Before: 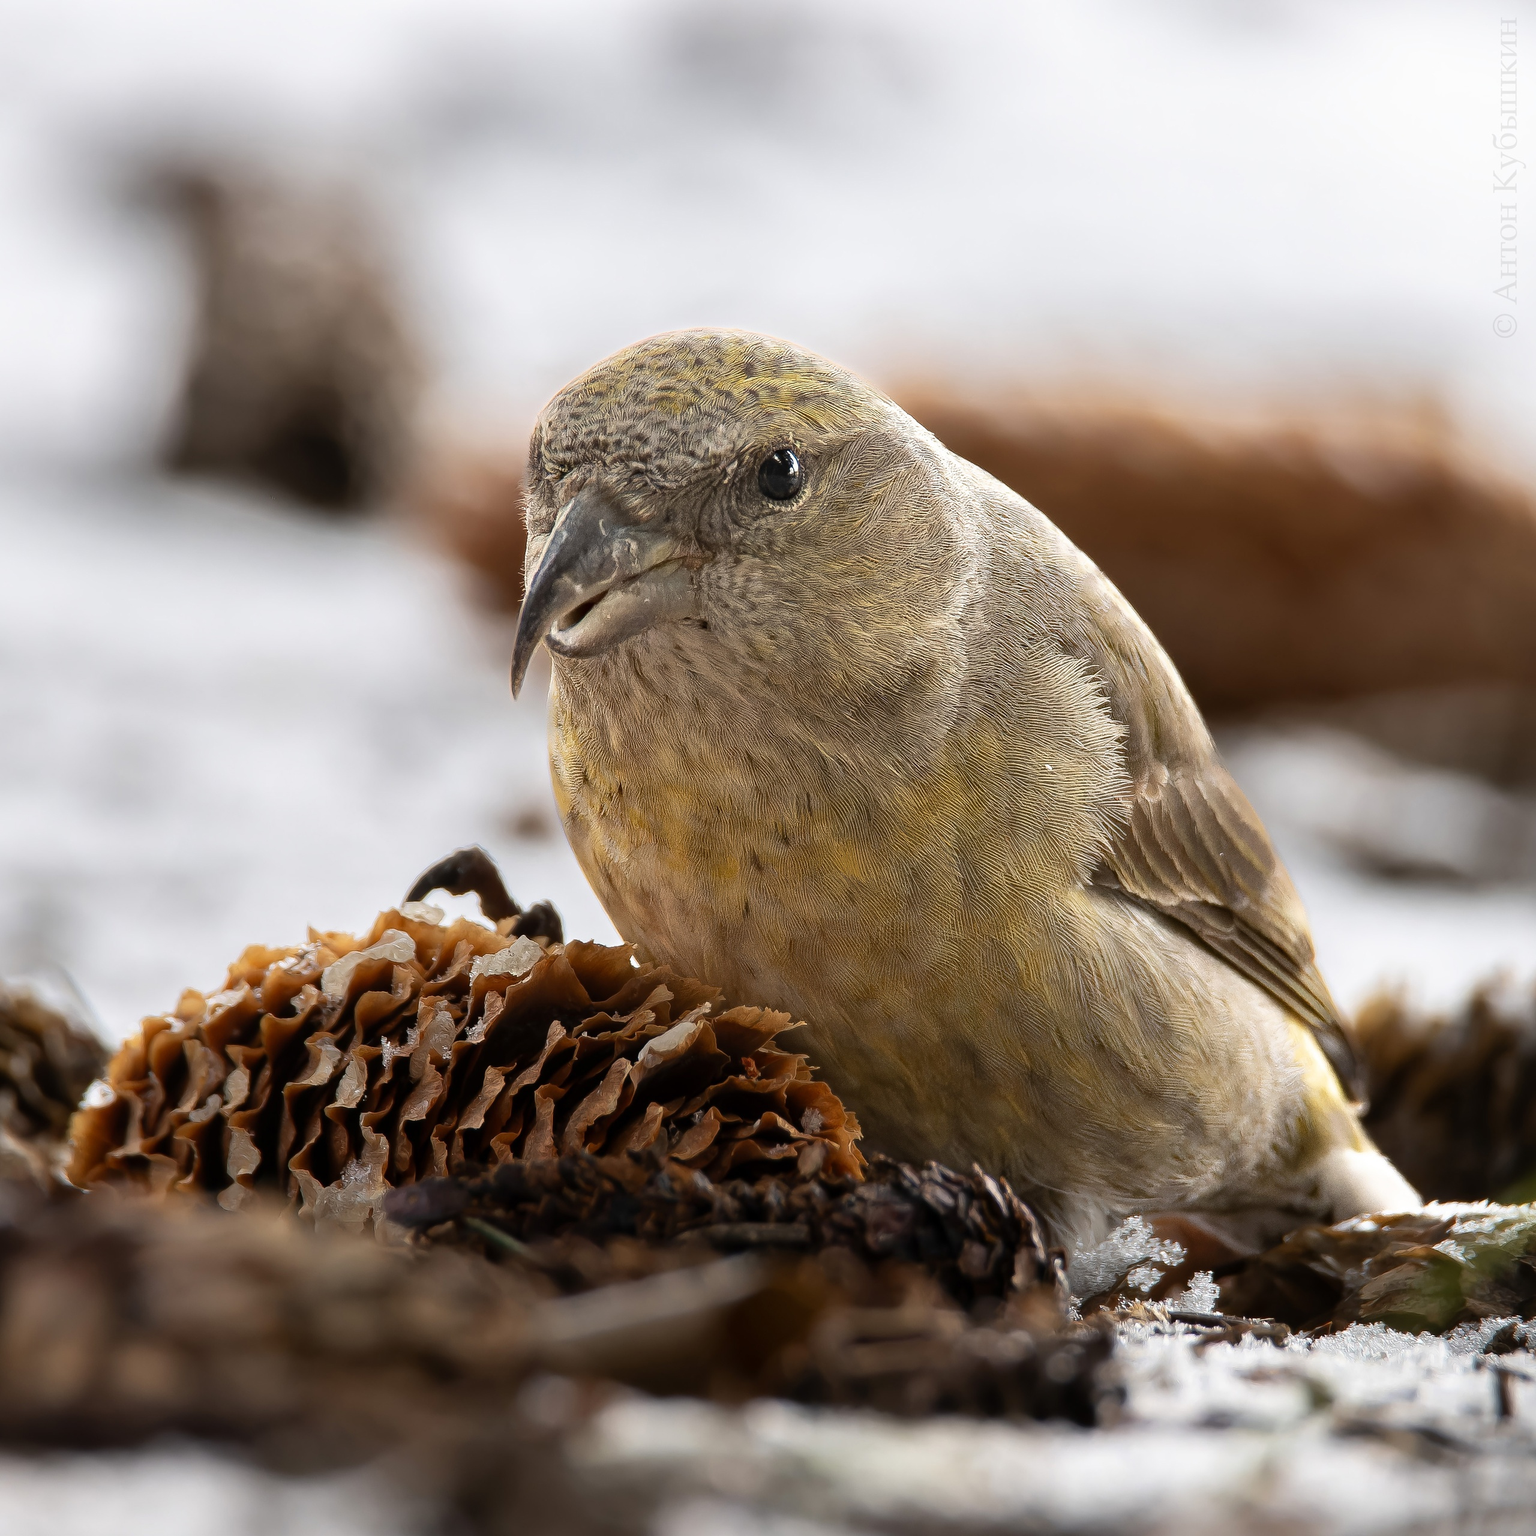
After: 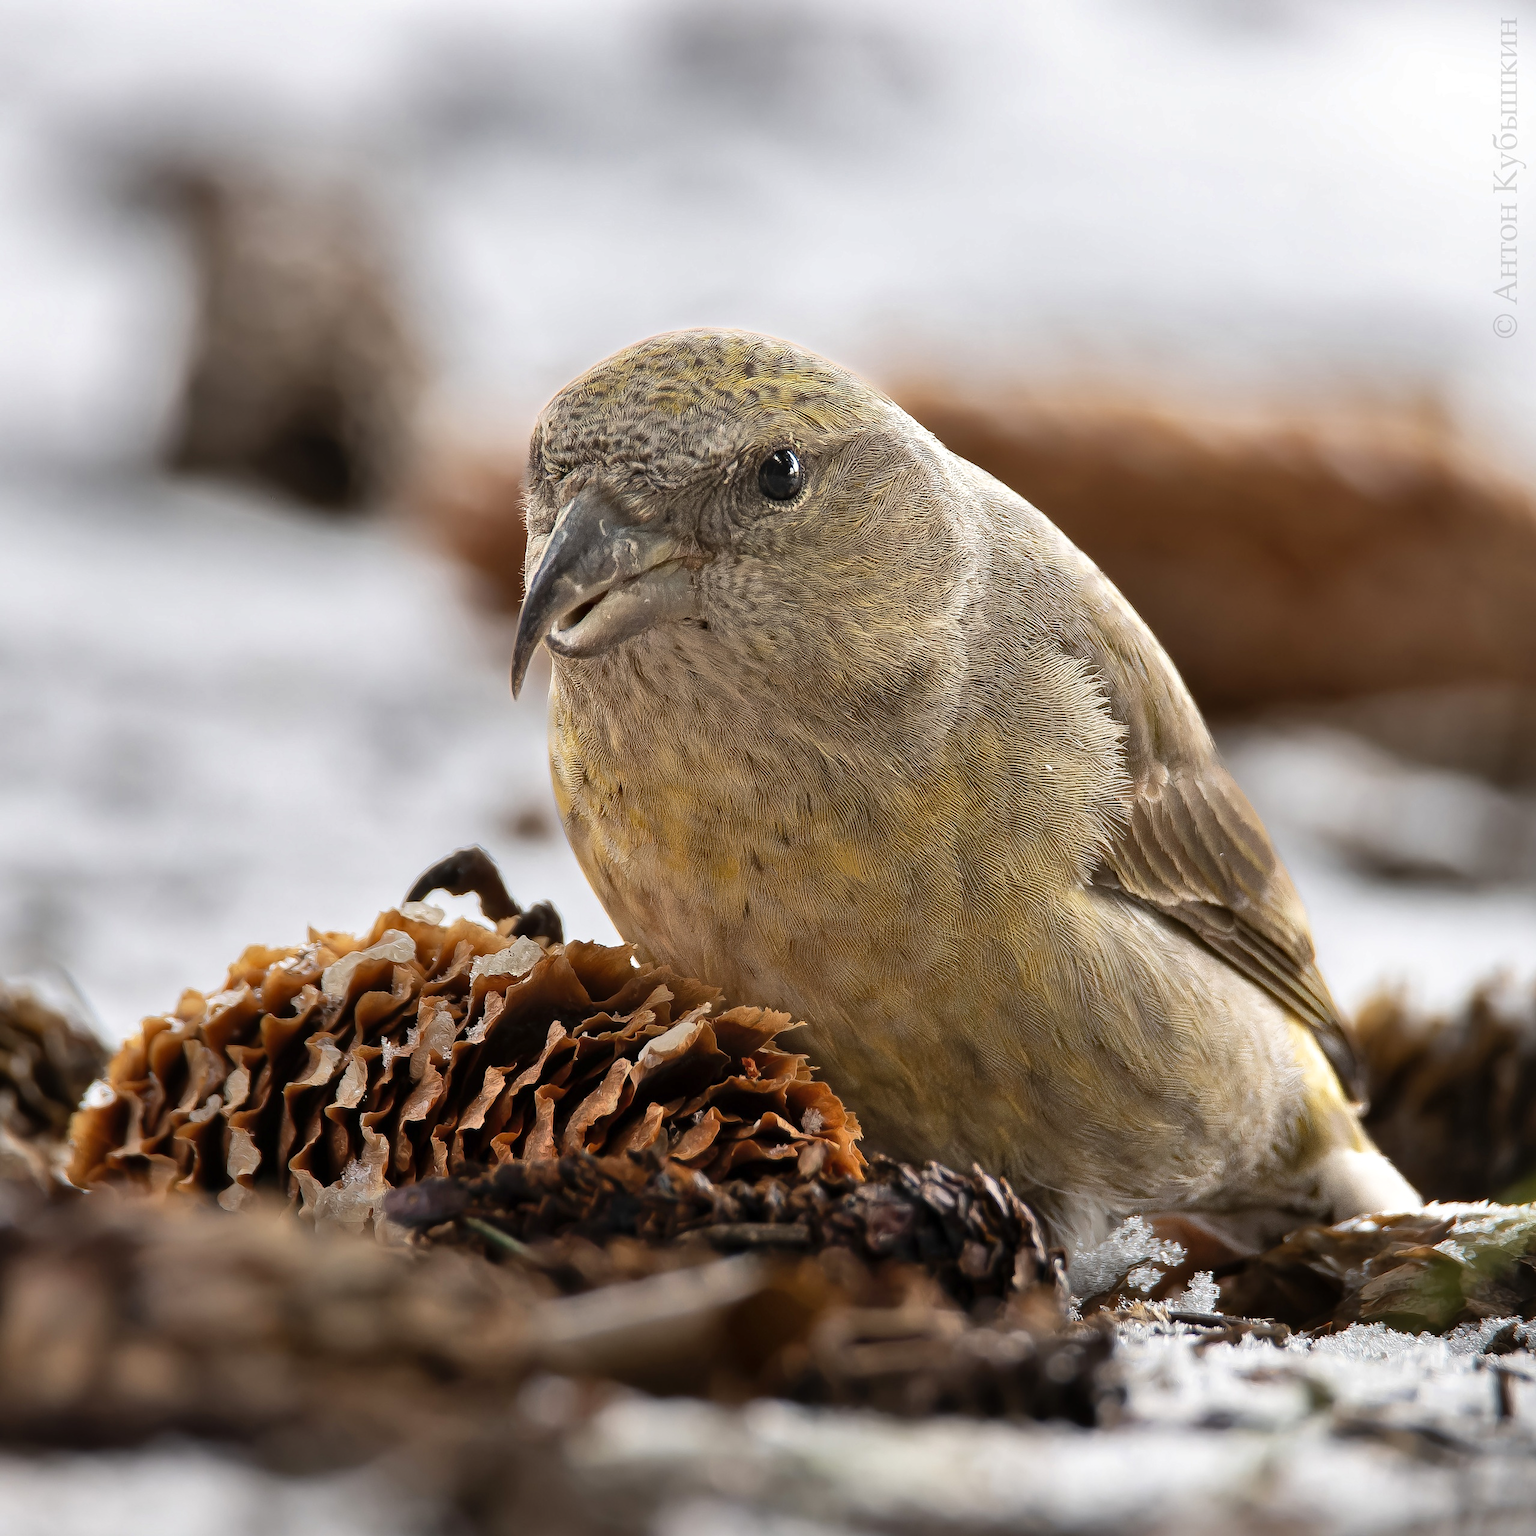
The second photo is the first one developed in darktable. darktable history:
shadows and highlights: white point adjustment 0.962, soften with gaussian
